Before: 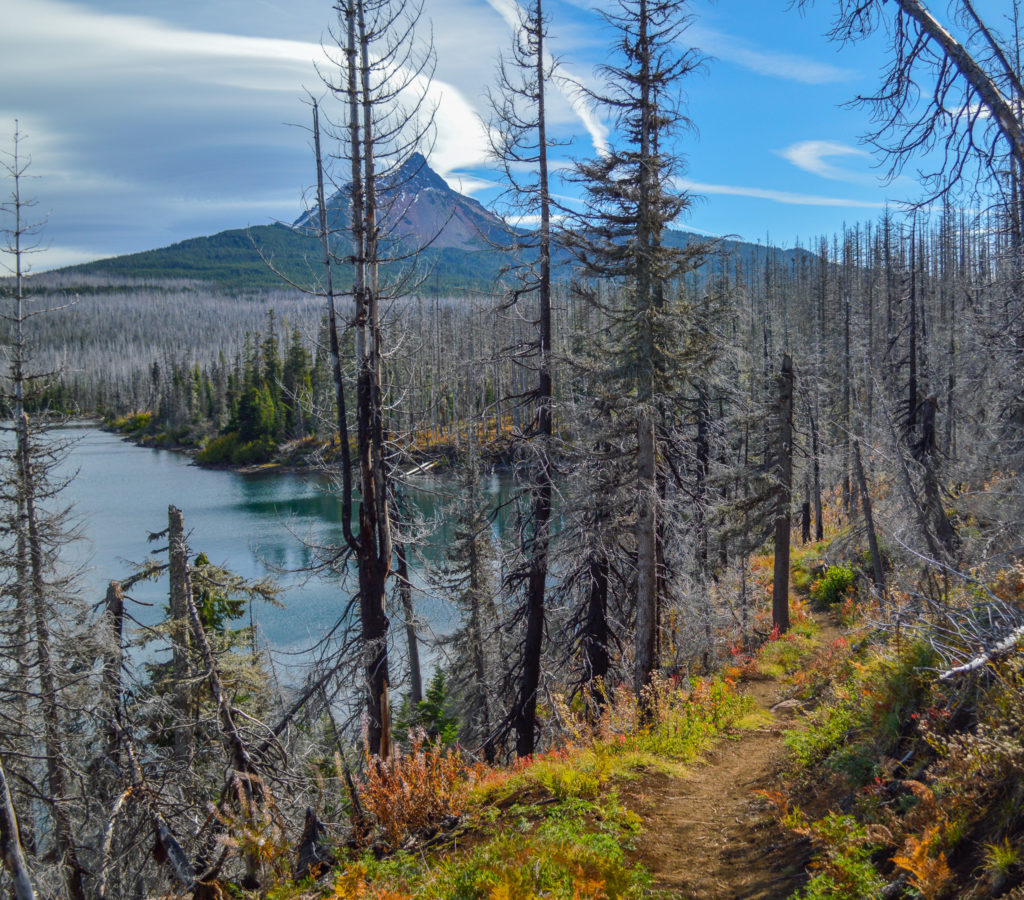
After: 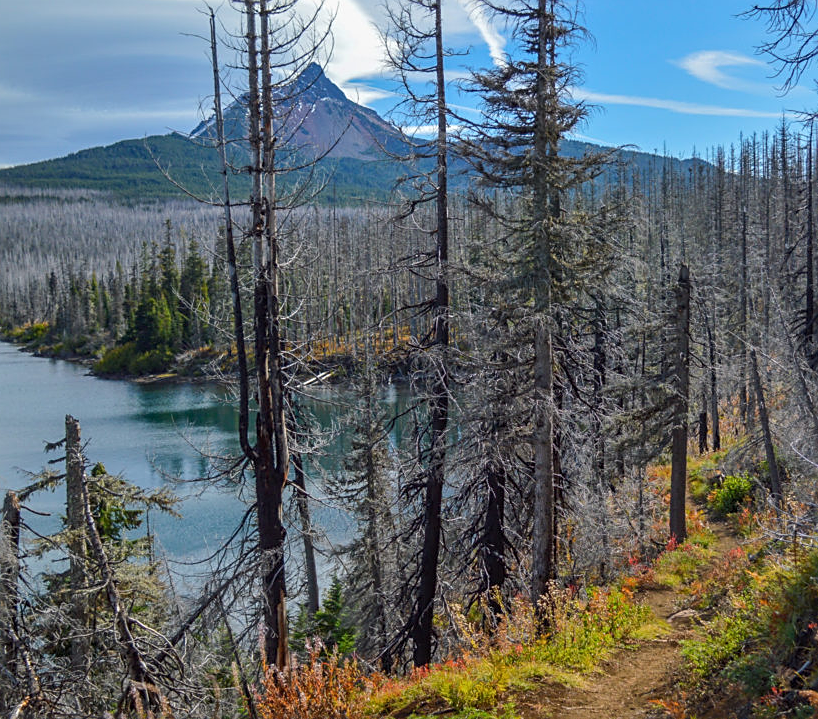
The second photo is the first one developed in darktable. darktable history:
crop and rotate: left 10.071%, top 10.071%, right 10.02%, bottom 10.02%
sharpen: on, module defaults
tone equalizer: on, module defaults
